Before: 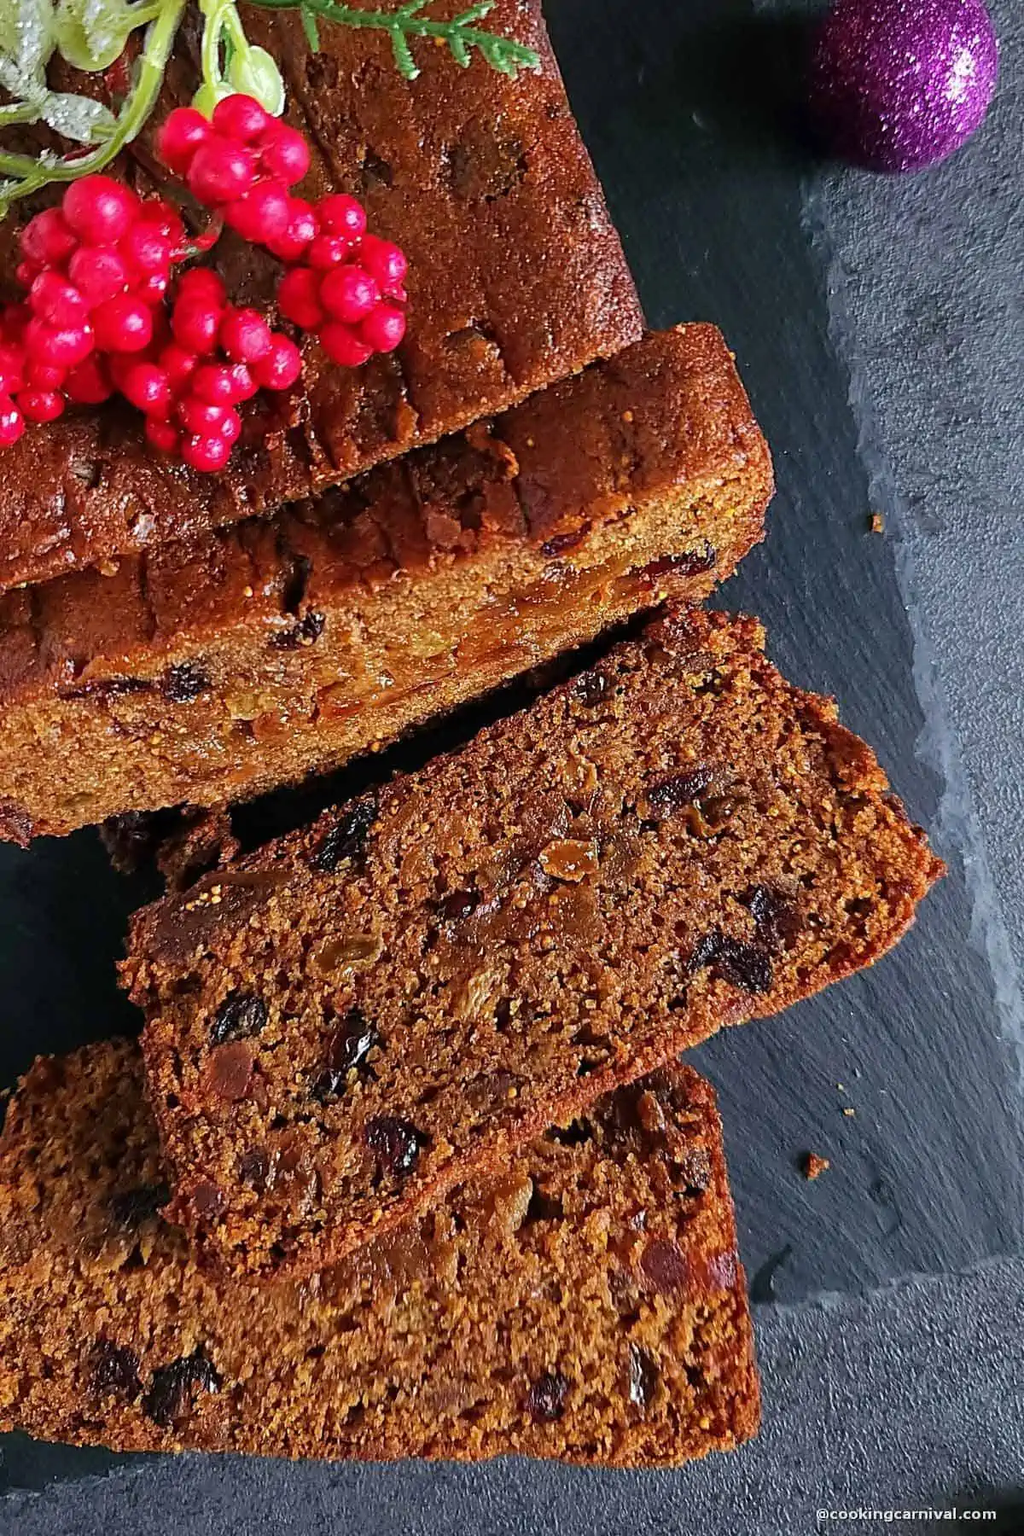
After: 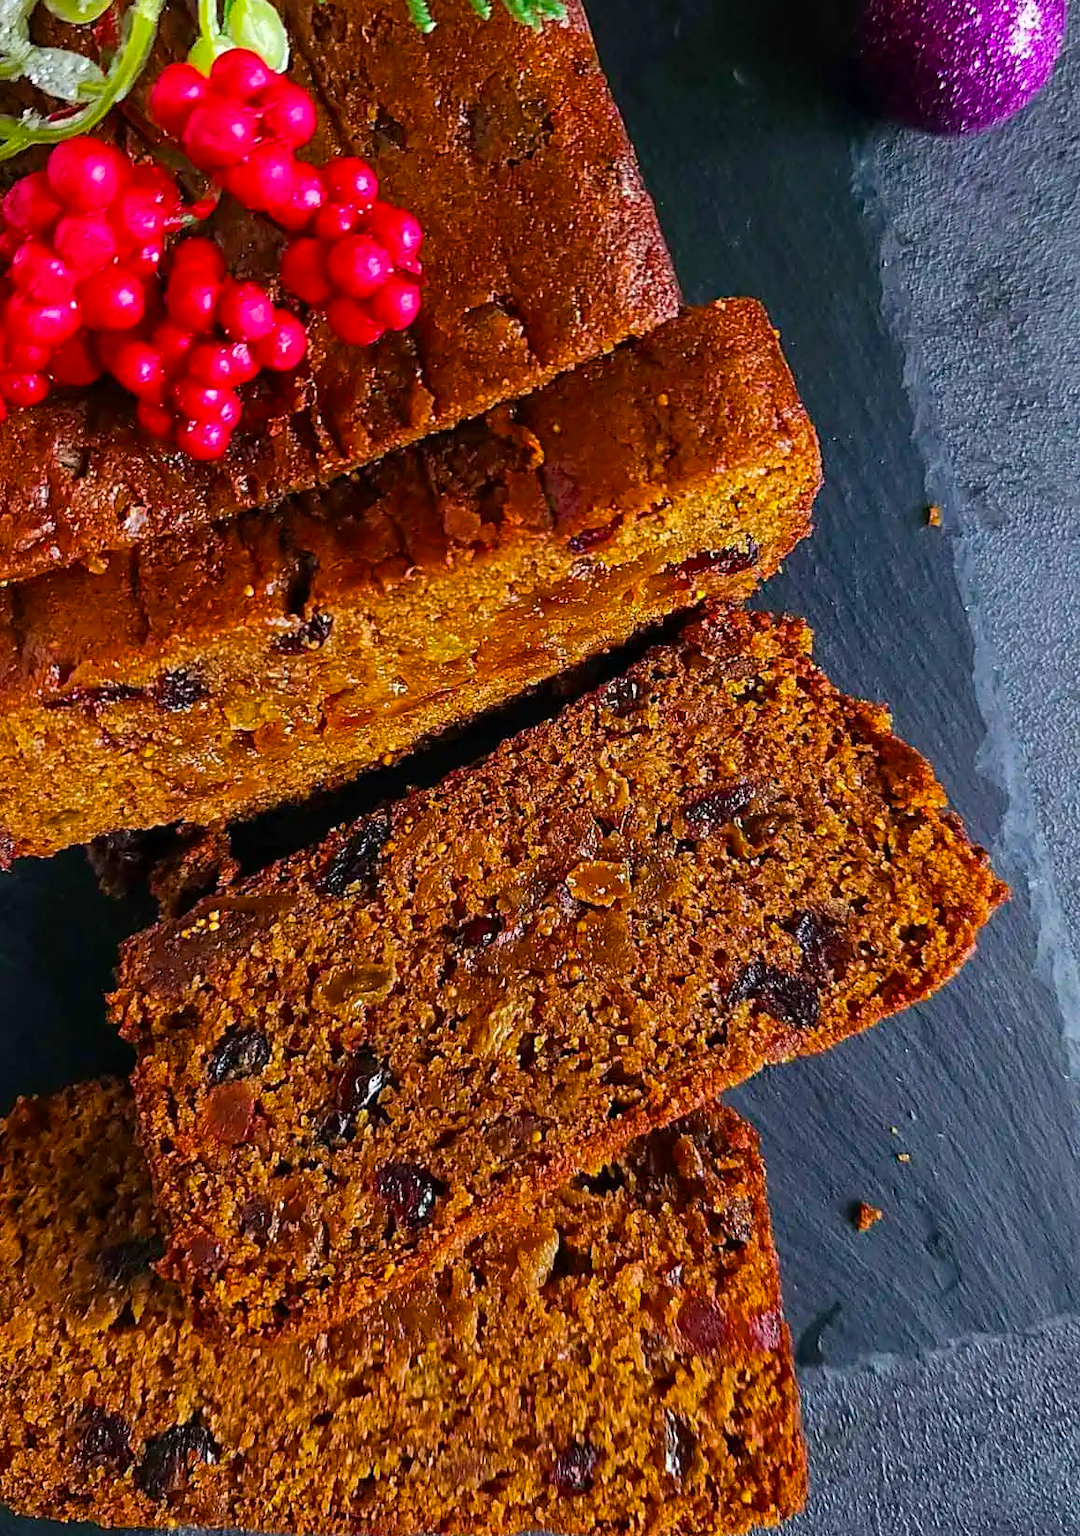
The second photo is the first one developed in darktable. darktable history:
crop: left 1.964%, top 3.251%, right 1.122%, bottom 4.933%
color balance rgb: linear chroma grading › global chroma 15%, perceptual saturation grading › global saturation 30%
